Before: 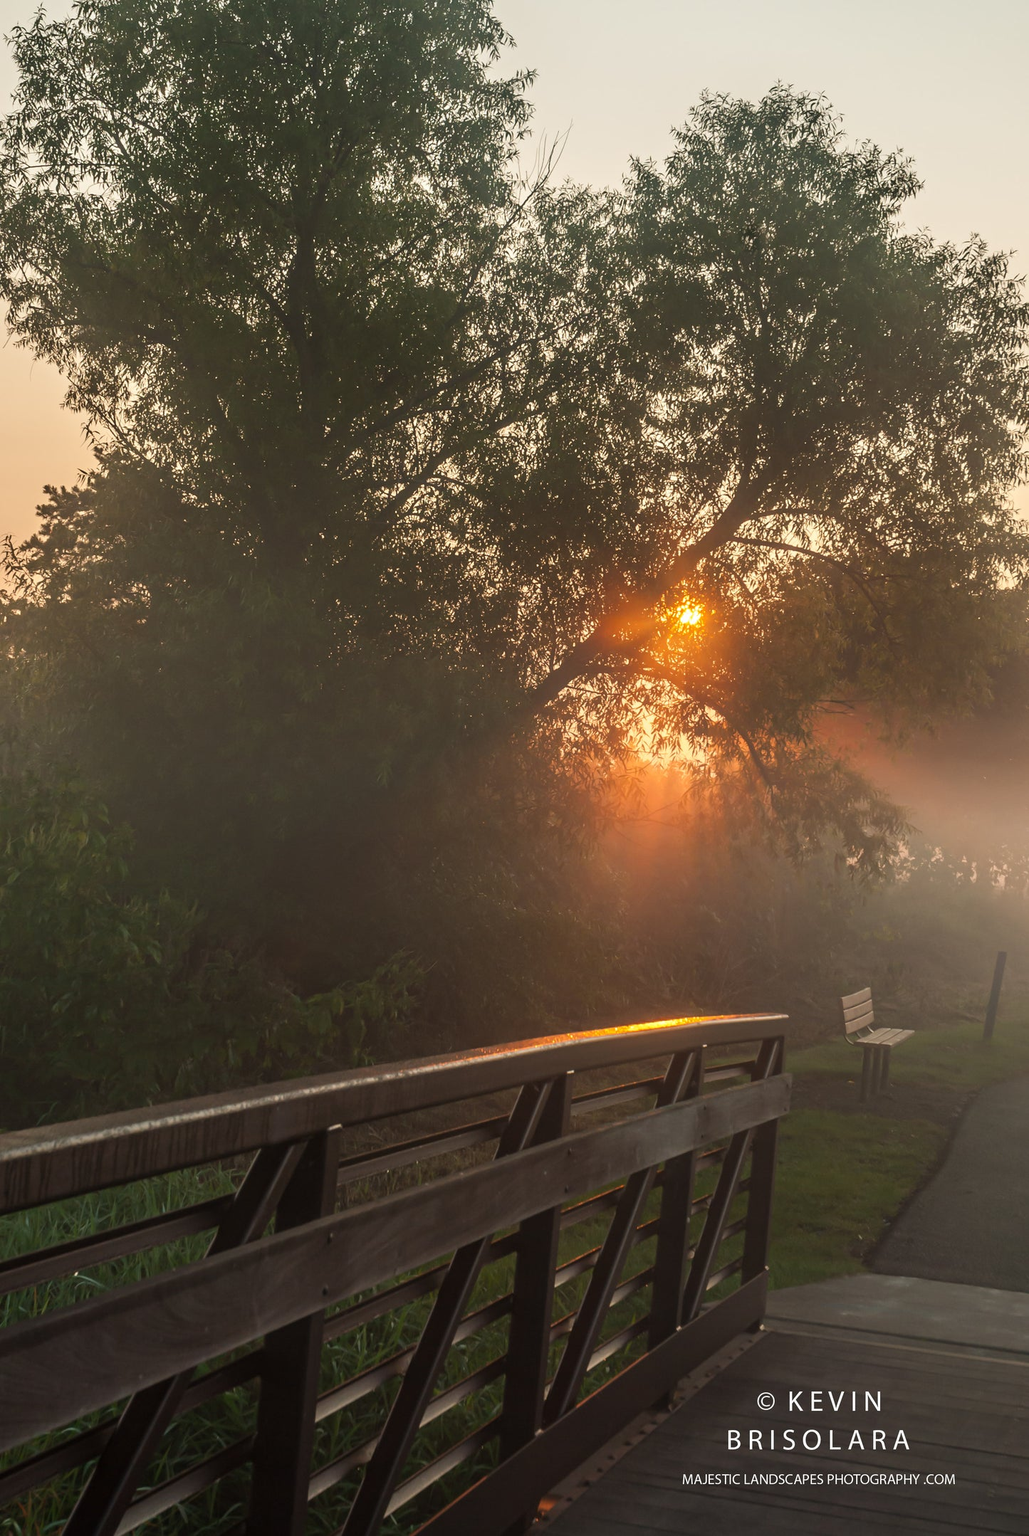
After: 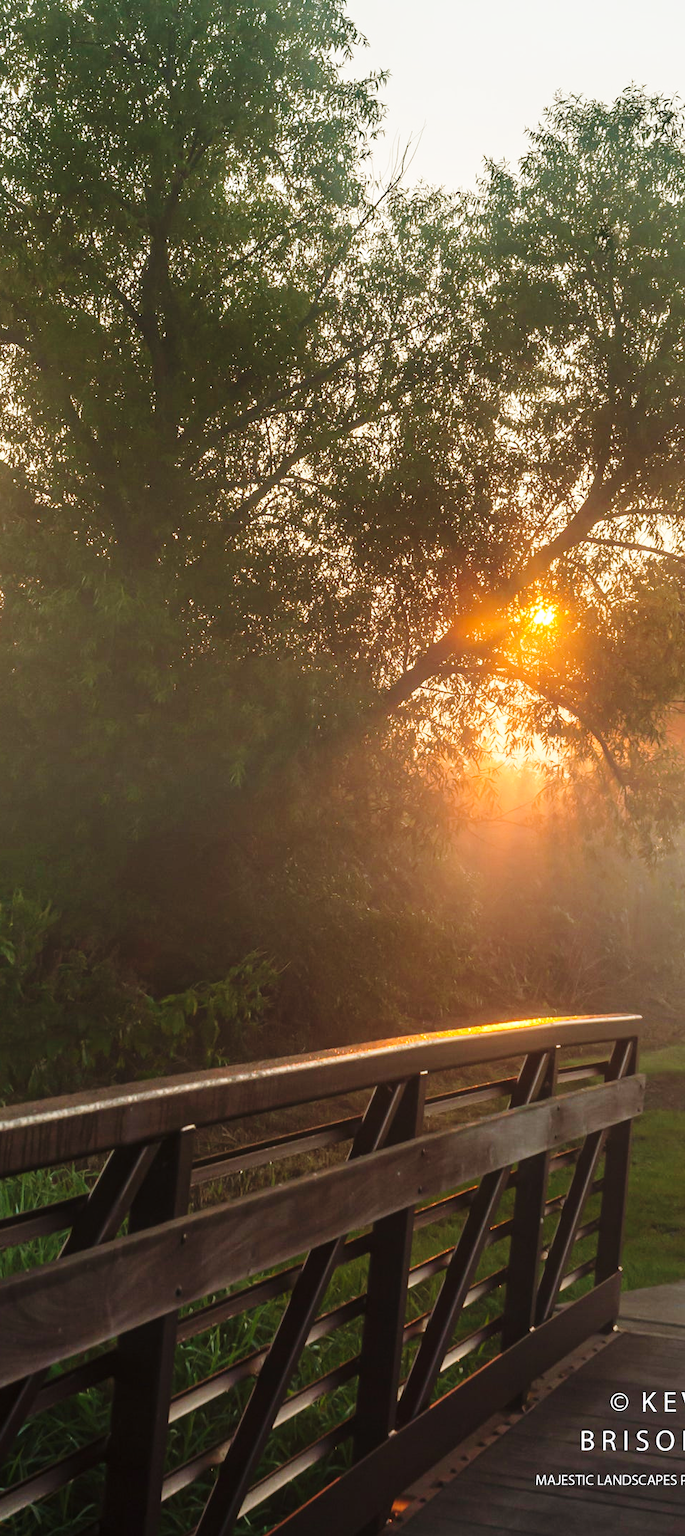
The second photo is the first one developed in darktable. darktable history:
white balance: red 0.98, blue 1.034
velvia: on, module defaults
crop and rotate: left 14.292%, right 19.041%
base curve: curves: ch0 [(0, 0) (0.028, 0.03) (0.121, 0.232) (0.46, 0.748) (0.859, 0.968) (1, 1)], preserve colors none
